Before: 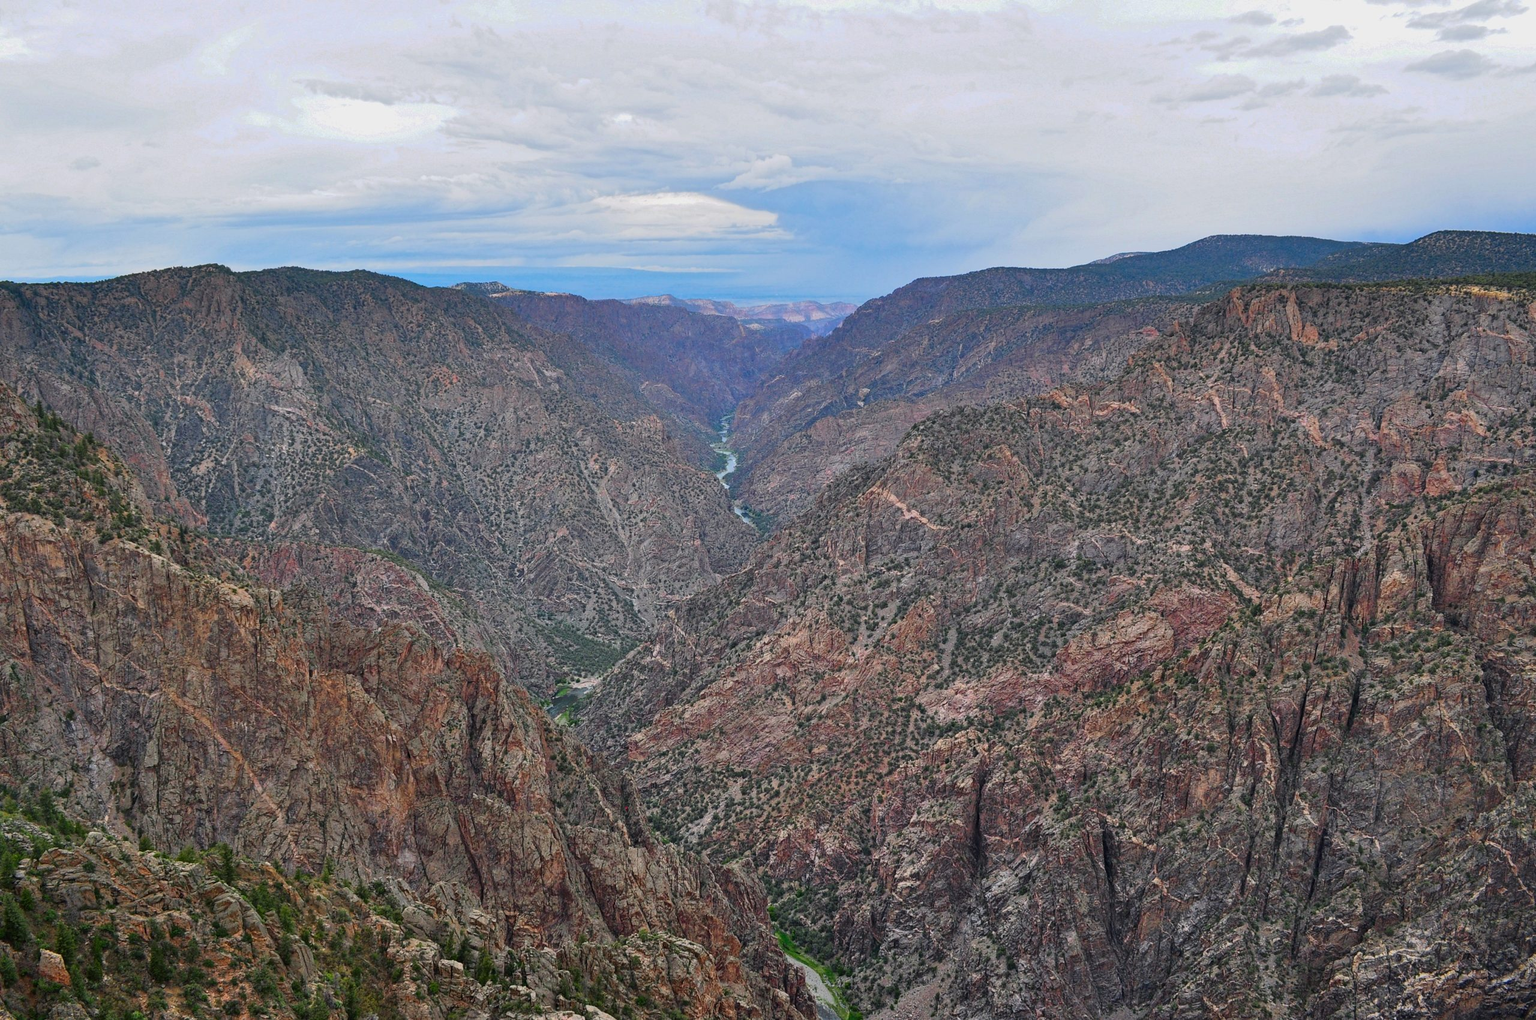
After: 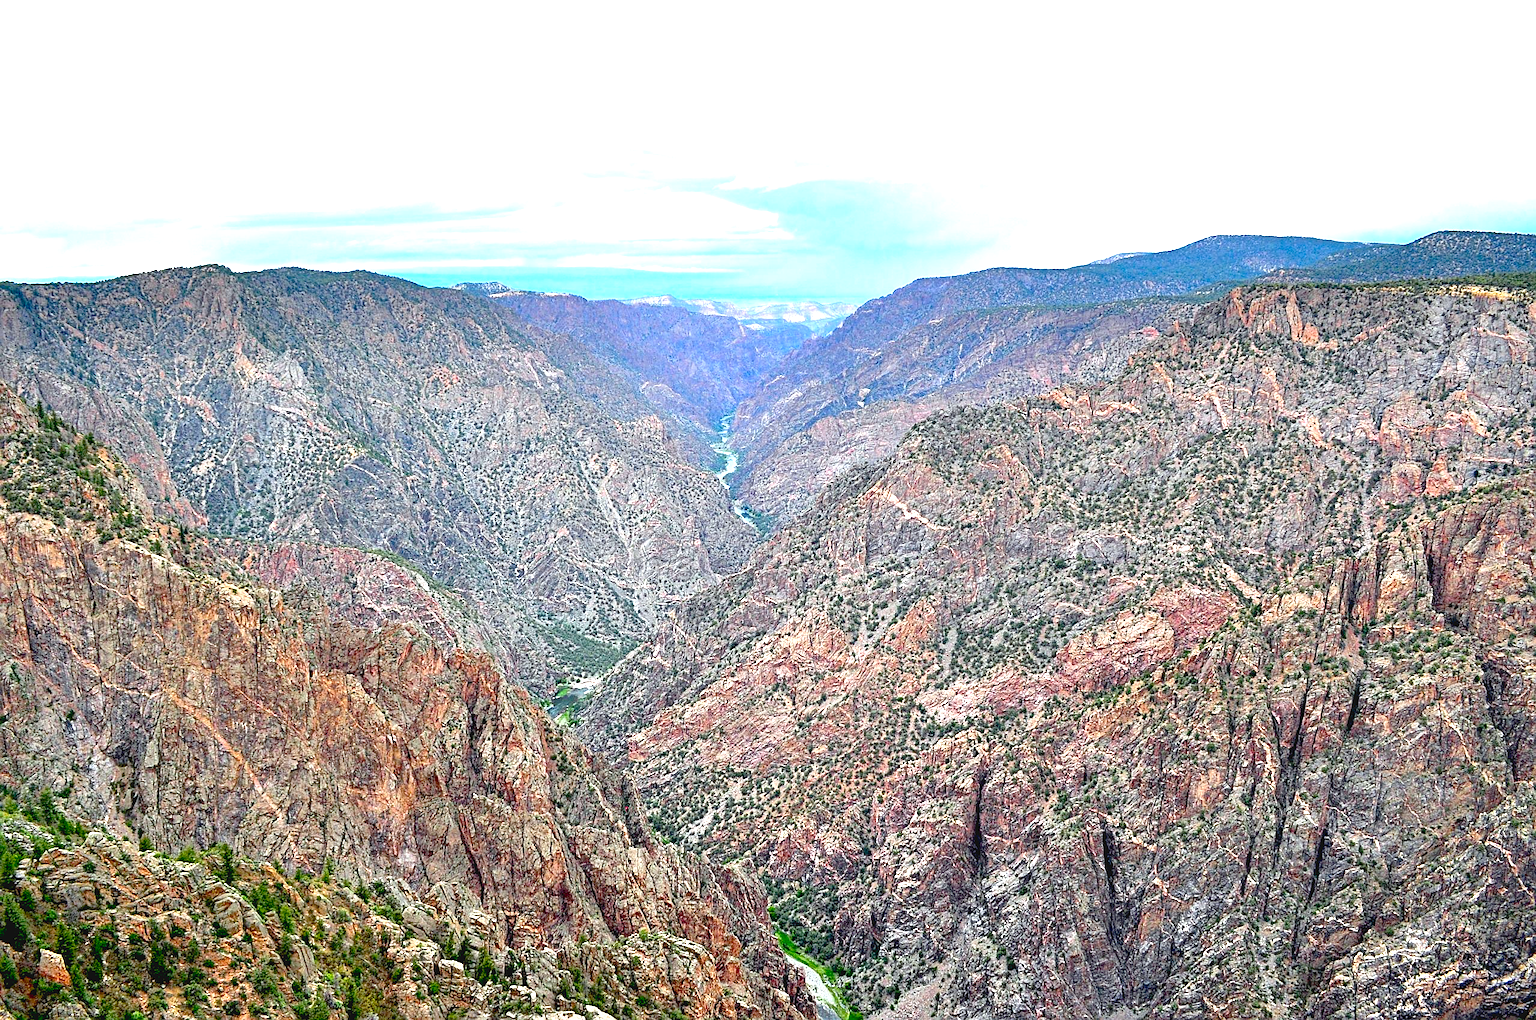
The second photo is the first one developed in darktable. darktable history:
exposure: black level correction 0.016, exposure 1.774 EV, compensate highlight preservation false
color calibration: illuminant Planckian (black body), x 0.351, y 0.352, temperature 4794.27 K
contrast brightness saturation: contrast -0.11
sharpen: on, module defaults
